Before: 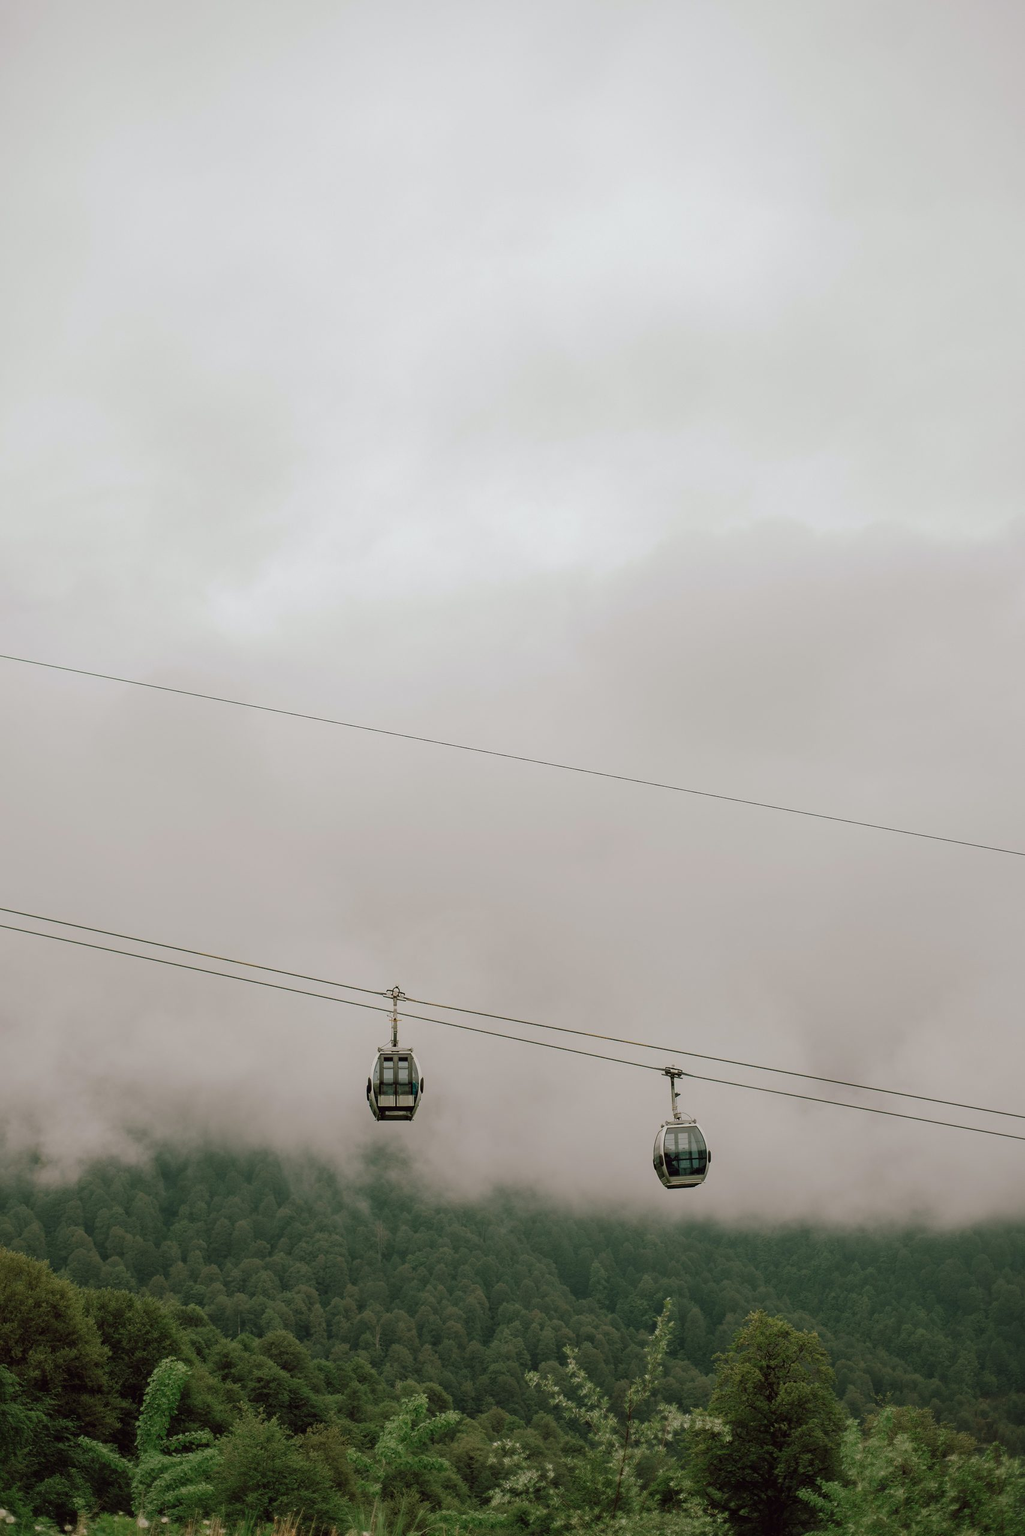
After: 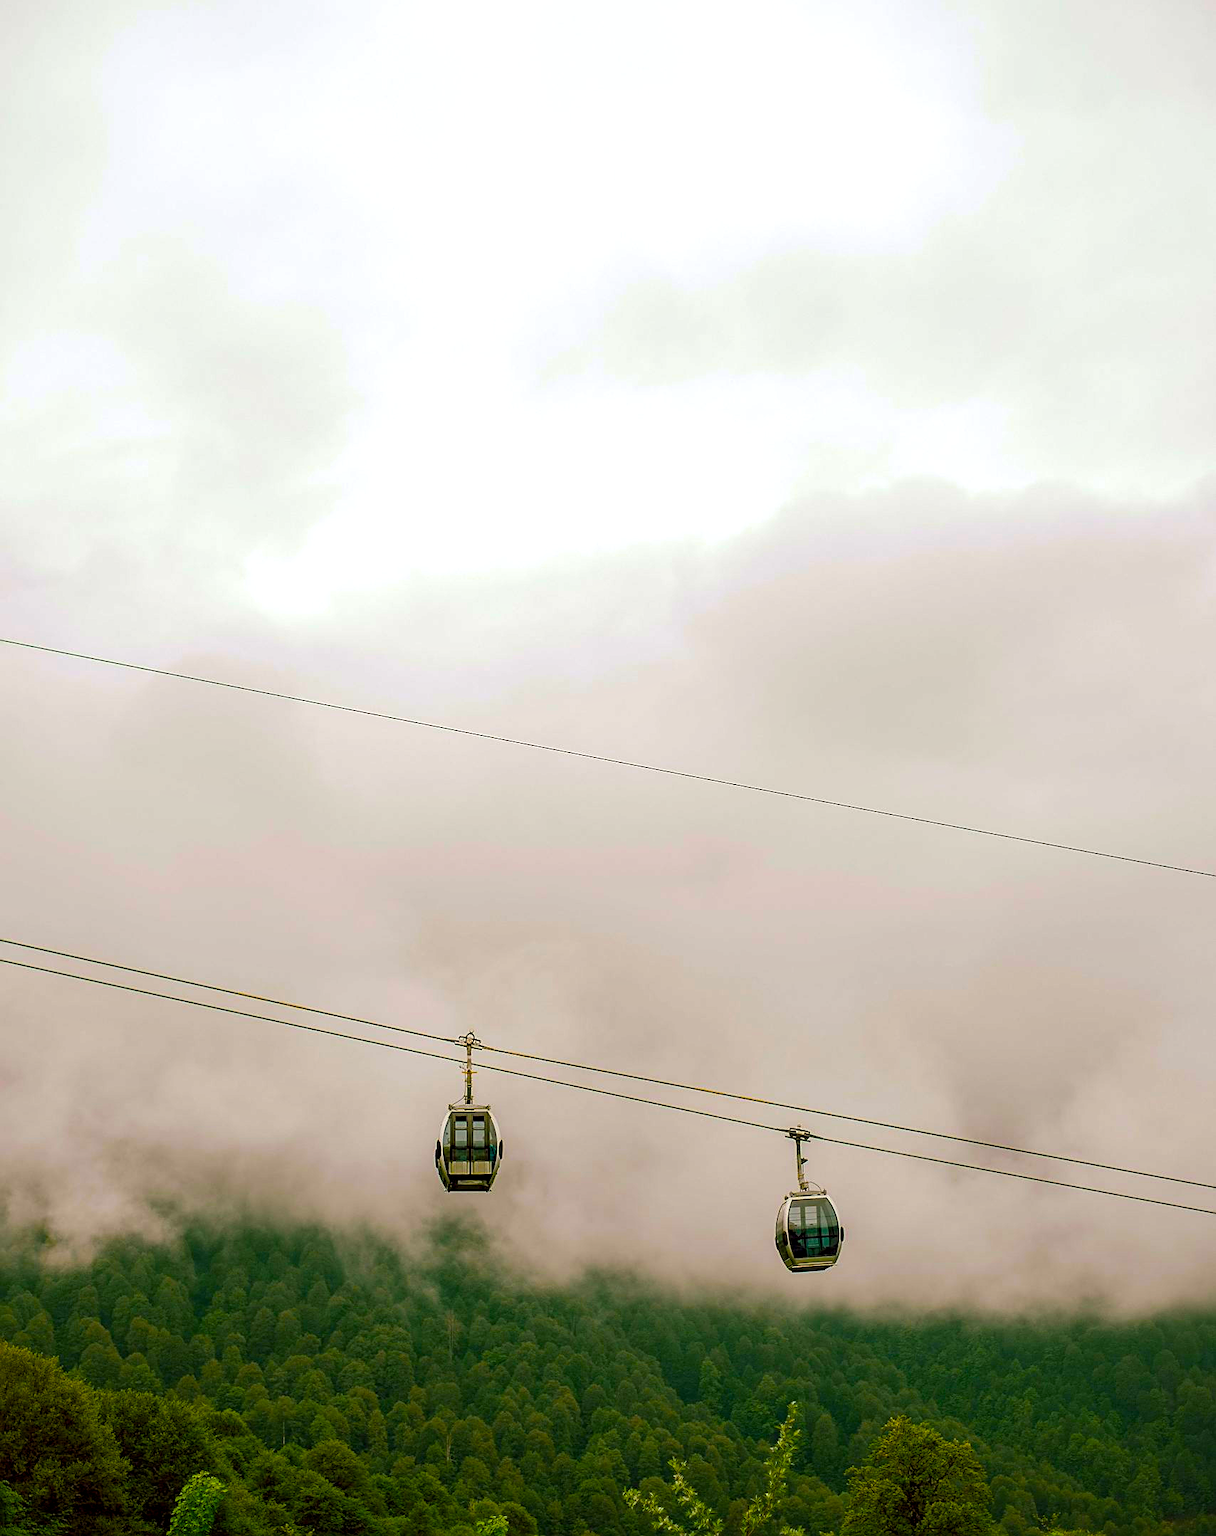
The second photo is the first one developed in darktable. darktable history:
sharpen: on, module defaults
local contrast: detail 130%
crop: top 7.585%, bottom 8.081%
exposure: compensate highlight preservation false
color balance rgb: linear chroma grading › global chroma 15.455%, perceptual saturation grading › global saturation 64.388%, perceptual saturation grading › highlights 59.631%, perceptual saturation grading › mid-tones 49.69%, perceptual saturation grading › shadows 49.987%, perceptual brilliance grading › global brilliance 15.335%, perceptual brilliance grading › shadows -35.38%
